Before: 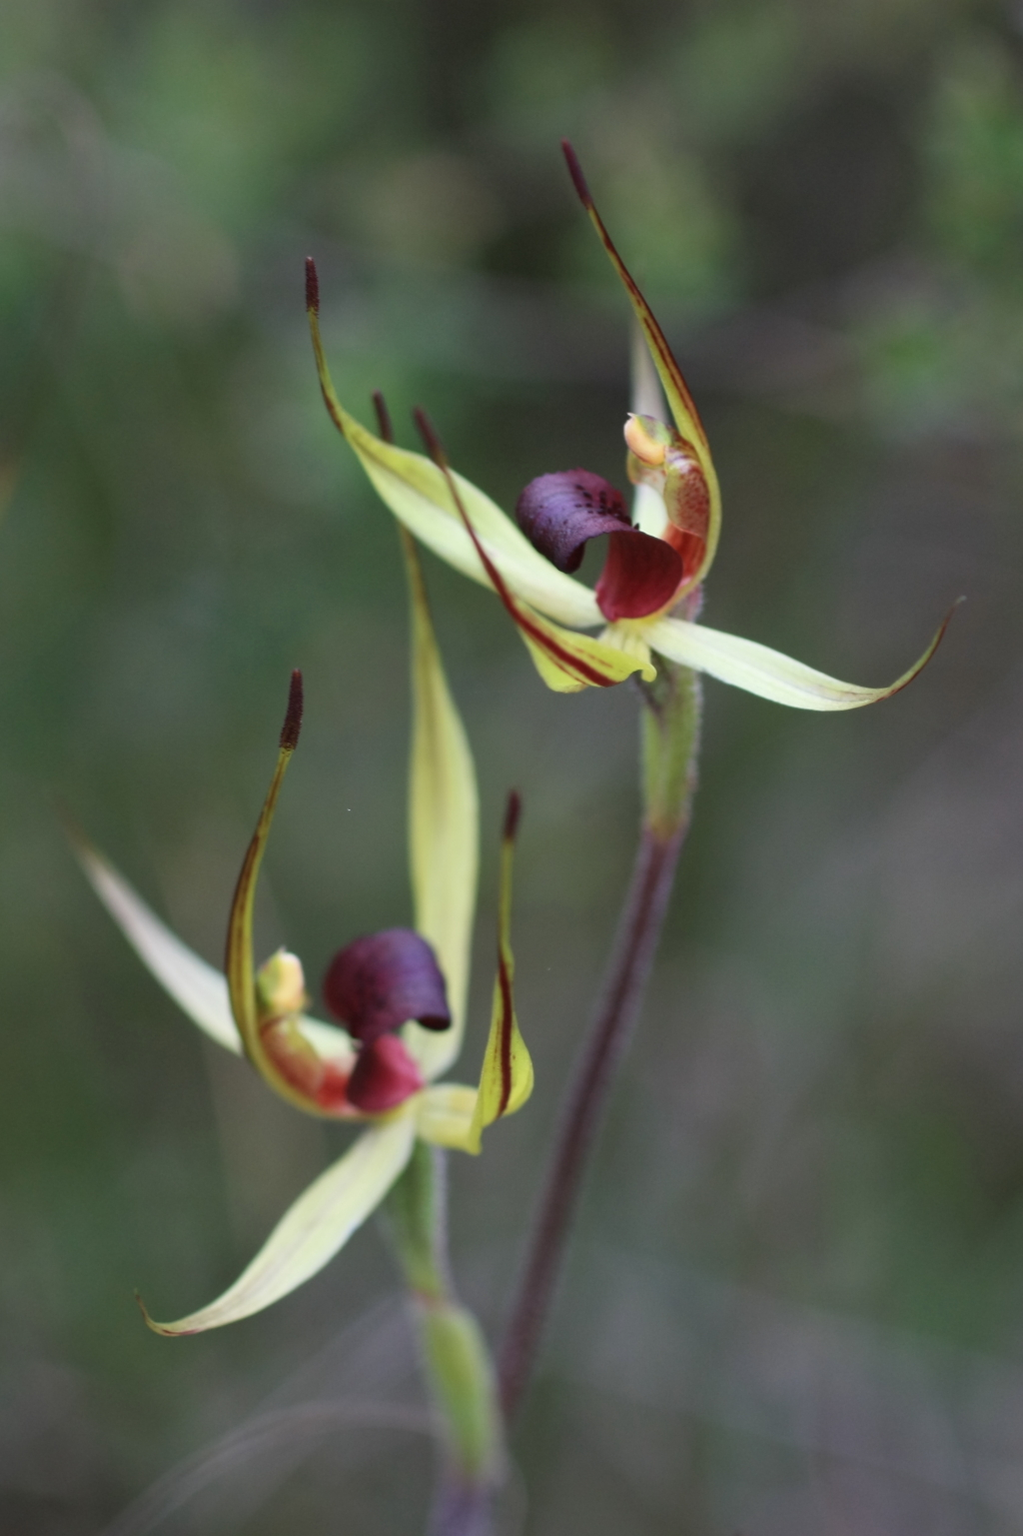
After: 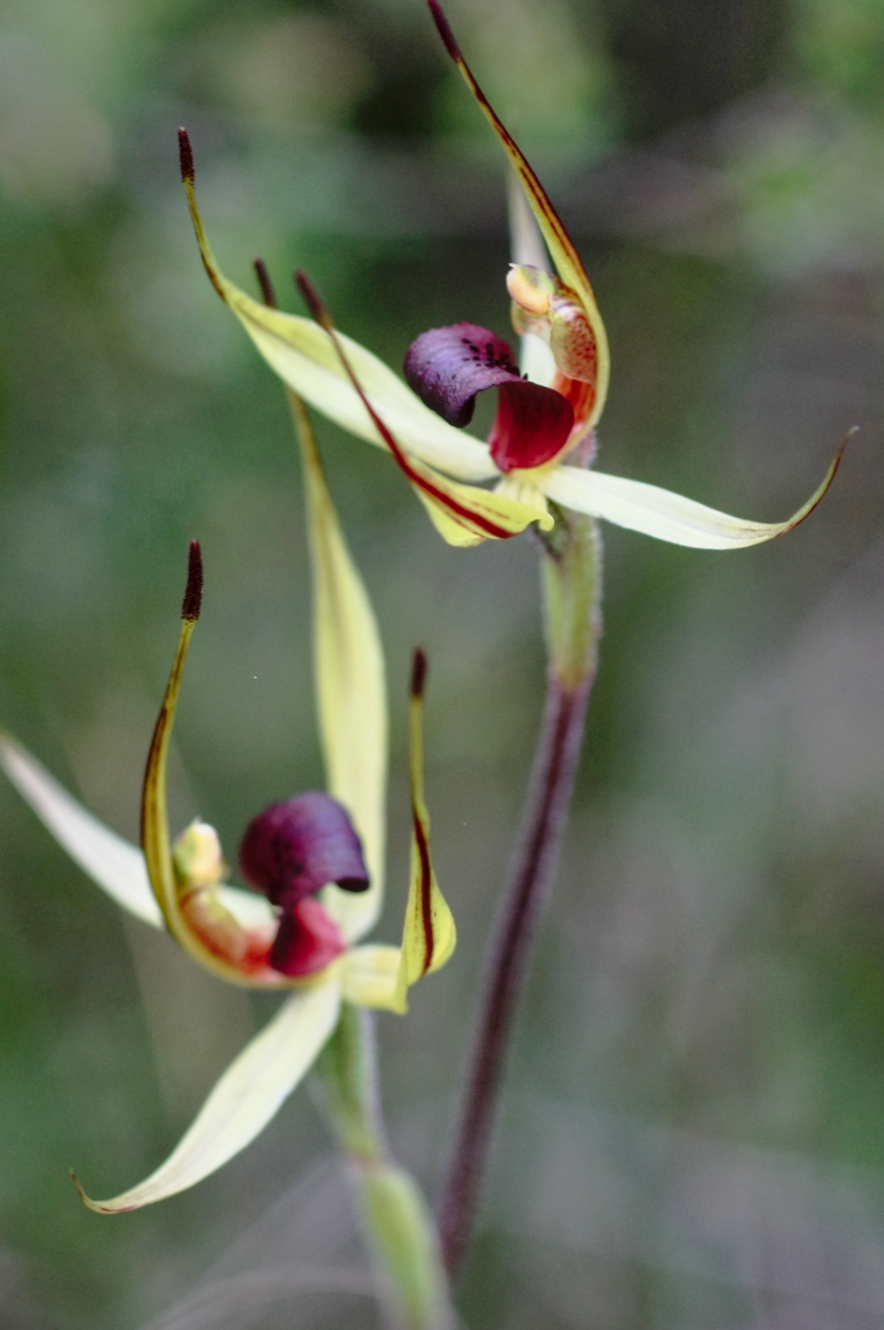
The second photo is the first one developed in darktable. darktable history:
local contrast: on, module defaults
crop and rotate: angle 3.49°, left 5.927%, top 5.676%
tone curve: curves: ch0 [(0, 0) (0.088, 0.042) (0.208, 0.176) (0.257, 0.267) (0.406, 0.483) (0.489, 0.556) (0.667, 0.73) (0.793, 0.851) (0.994, 0.974)]; ch1 [(0, 0) (0.161, 0.092) (0.35, 0.33) (0.392, 0.392) (0.457, 0.467) (0.505, 0.497) (0.537, 0.518) (0.553, 0.53) (0.58, 0.567) (0.739, 0.697) (1, 1)]; ch2 [(0, 0) (0.346, 0.362) (0.448, 0.419) (0.502, 0.499) (0.533, 0.517) (0.556, 0.533) (0.629, 0.619) (0.717, 0.678) (1, 1)], preserve colors none
